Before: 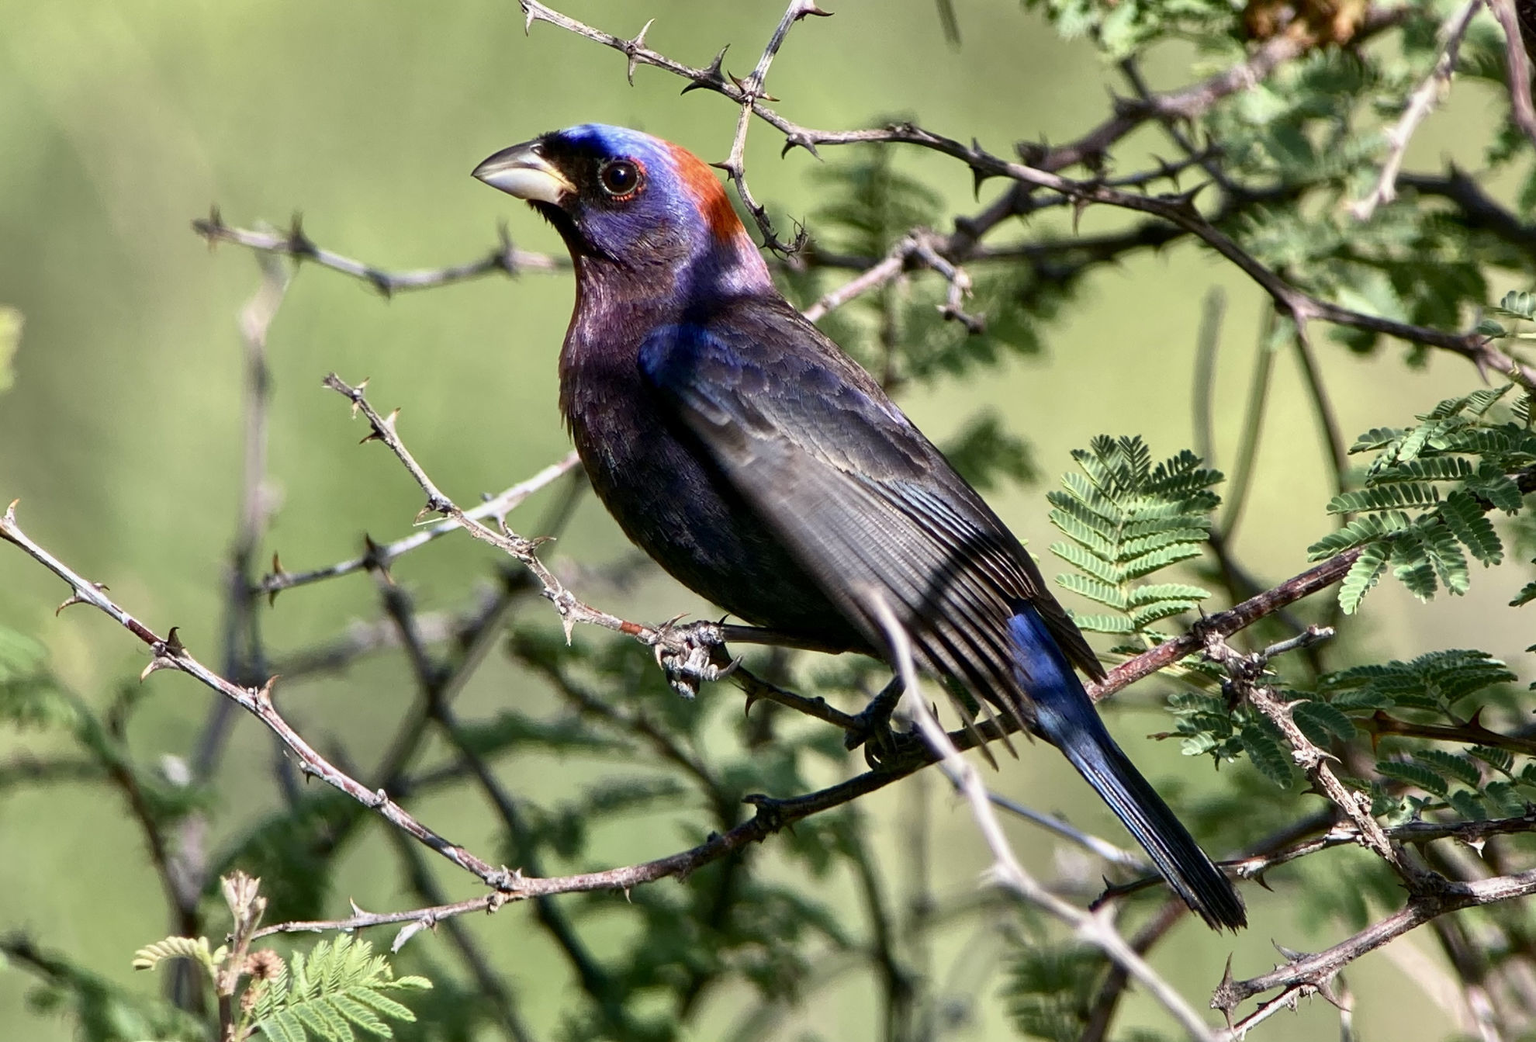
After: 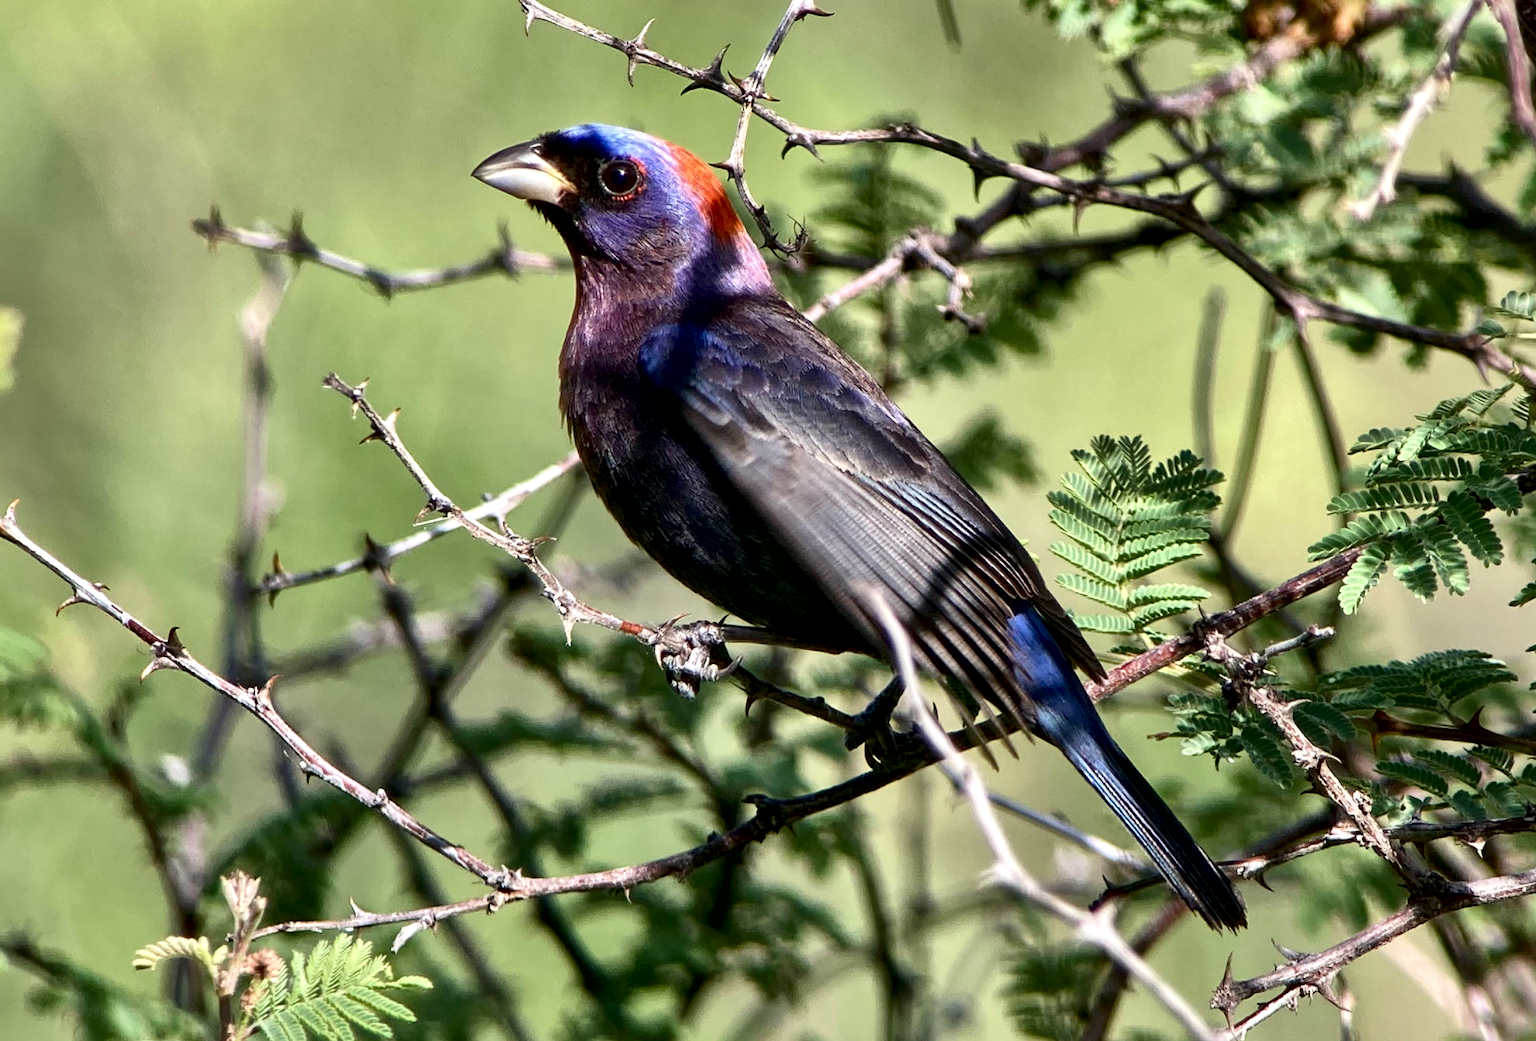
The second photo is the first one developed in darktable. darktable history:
local contrast: mode bilateral grid, contrast 25, coarseness 59, detail 151%, midtone range 0.2
